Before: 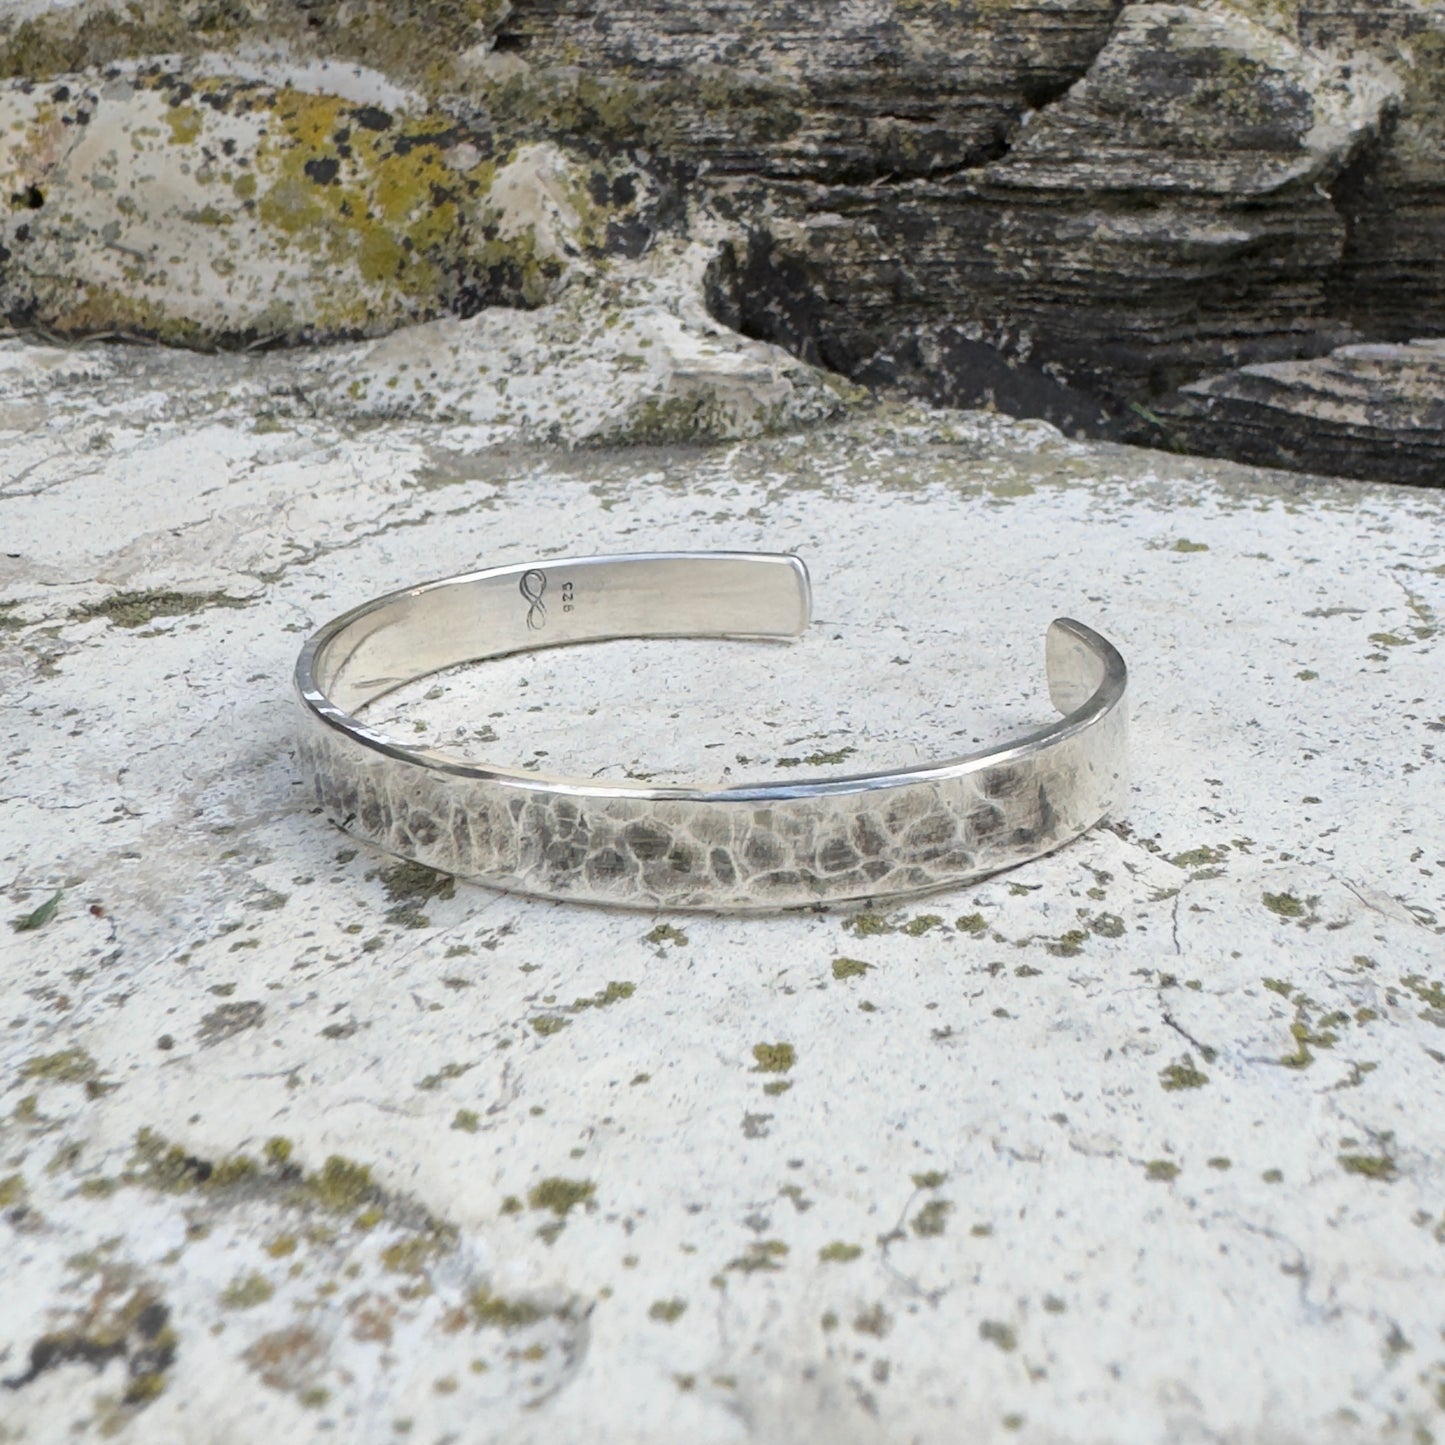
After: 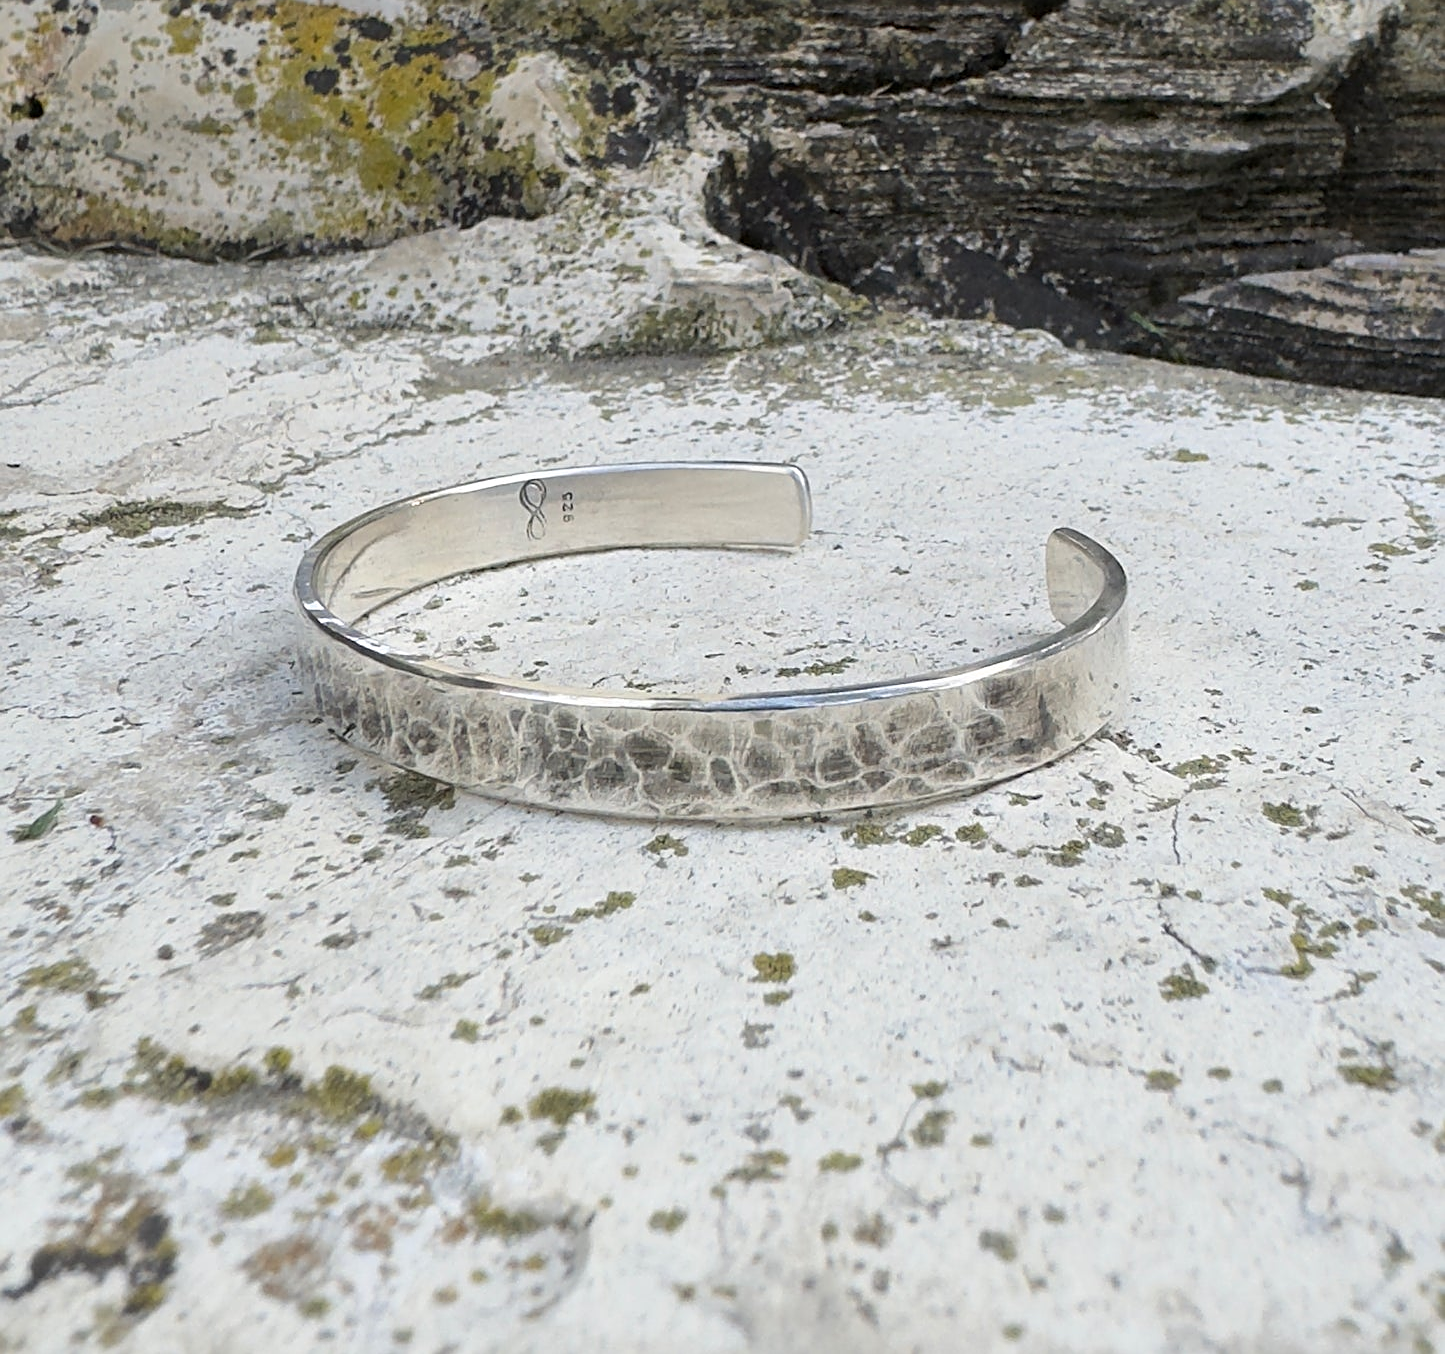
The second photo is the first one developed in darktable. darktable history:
sharpen: amount 0.6
crop and rotate: top 6.25%
